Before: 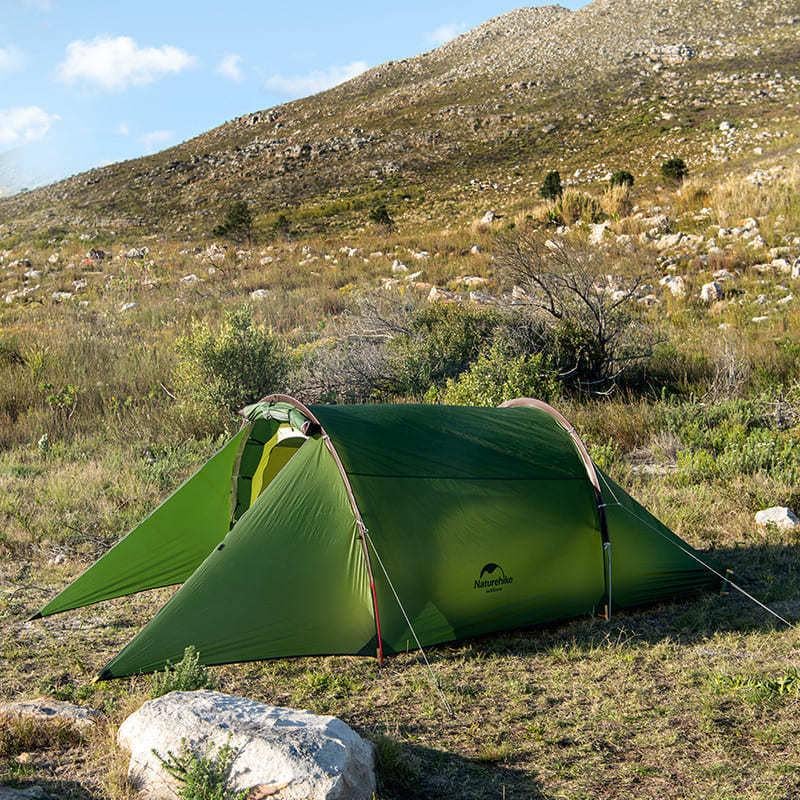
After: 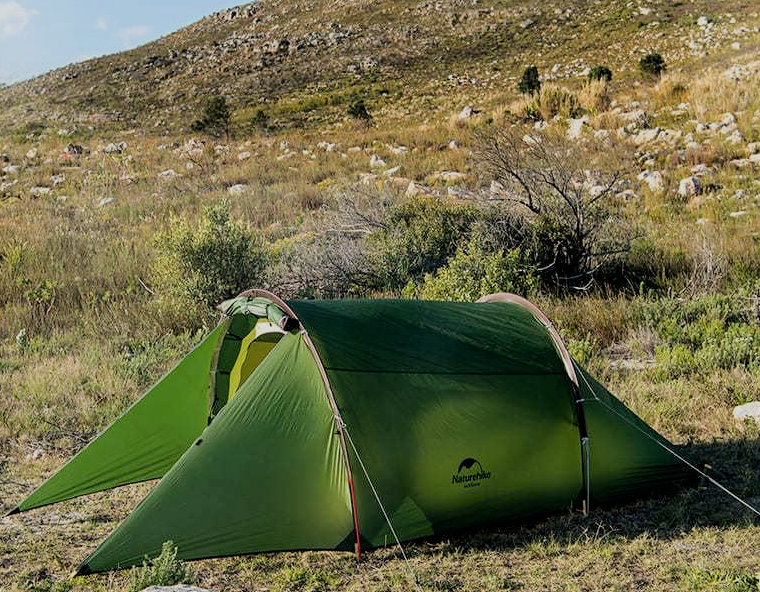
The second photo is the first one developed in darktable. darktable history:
crop and rotate: left 2.991%, top 13.302%, right 1.981%, bottom 12.636%
filmic rgb: white relative exposure 3.9 EV, hardness 4.26
